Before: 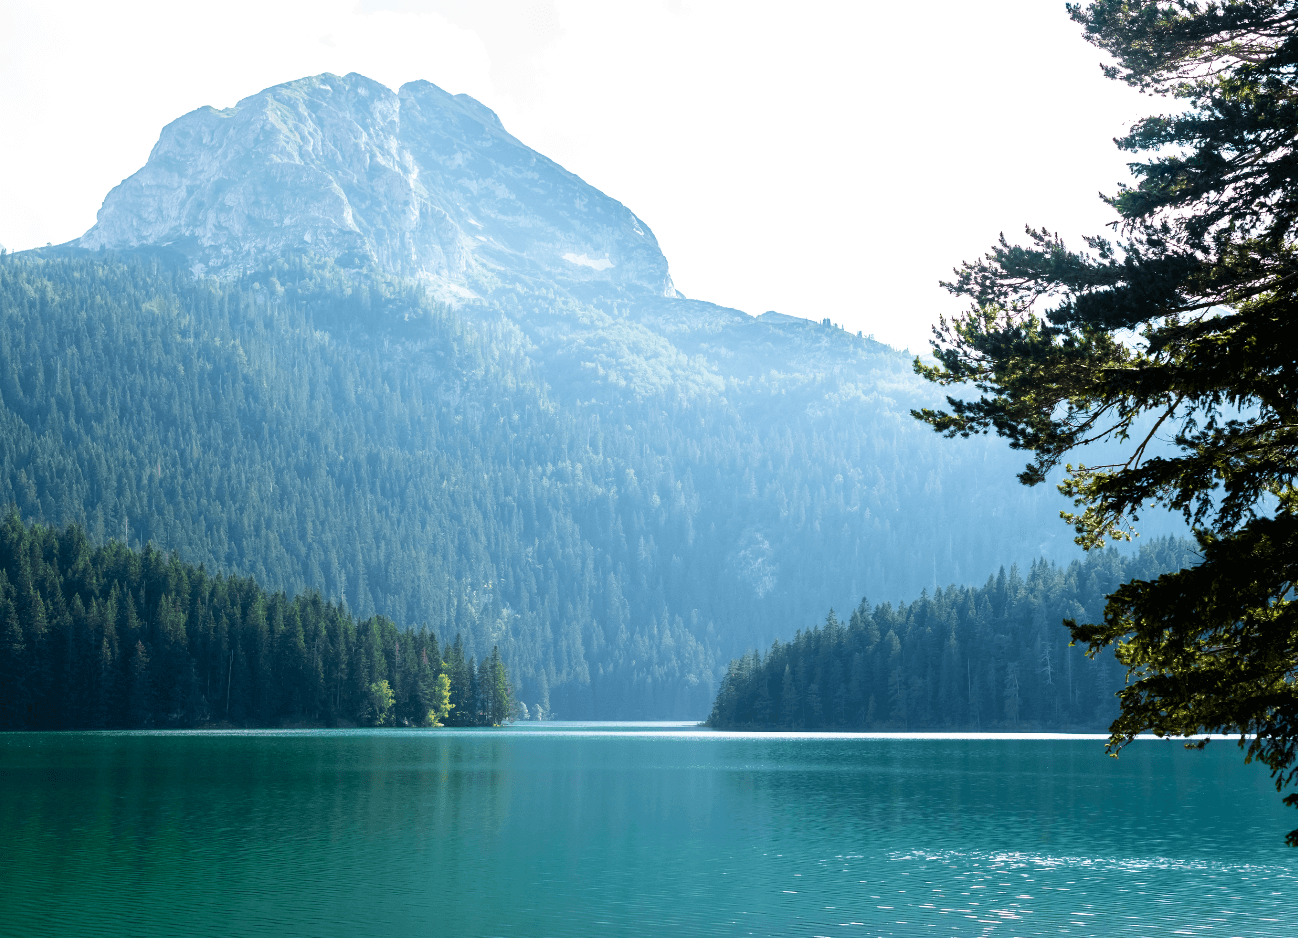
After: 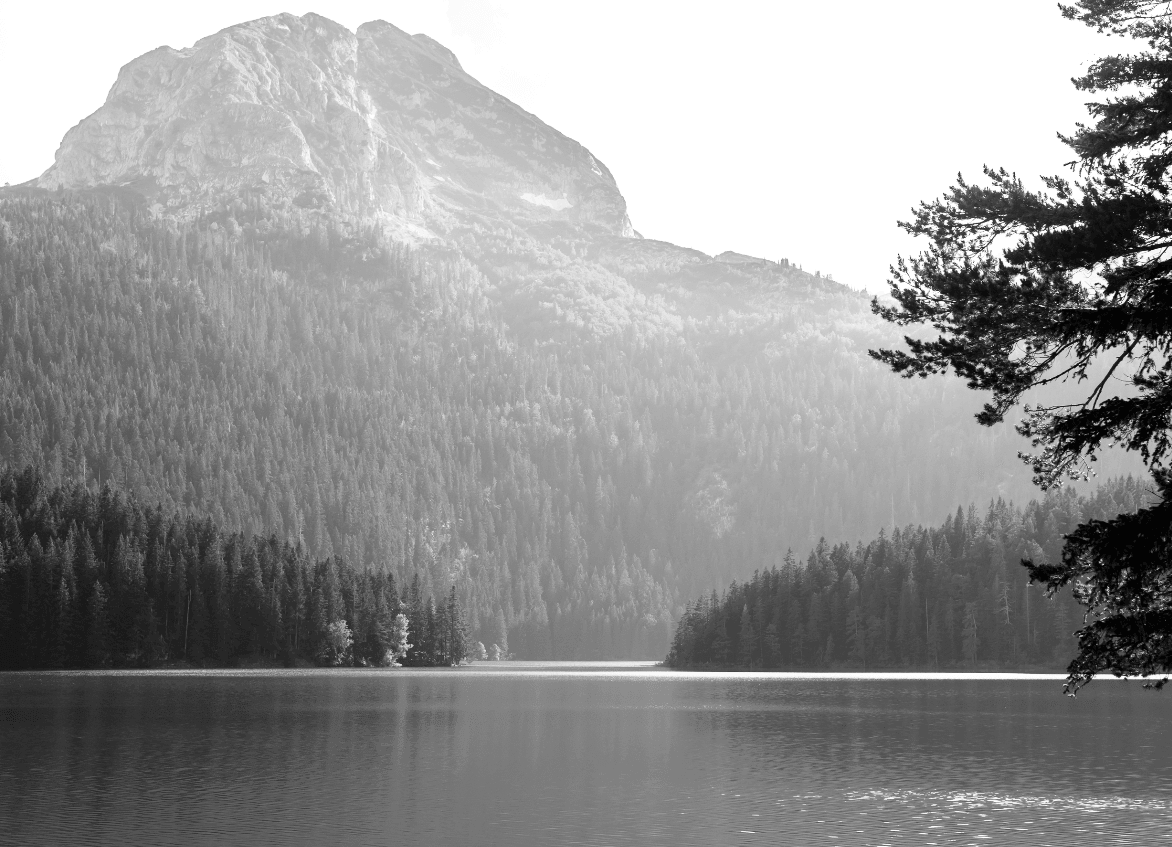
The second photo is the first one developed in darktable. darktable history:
monochrome: on, module defaults
crop: left 3.305%, top 6.436%, right 6.389%, bottom 3.258%
